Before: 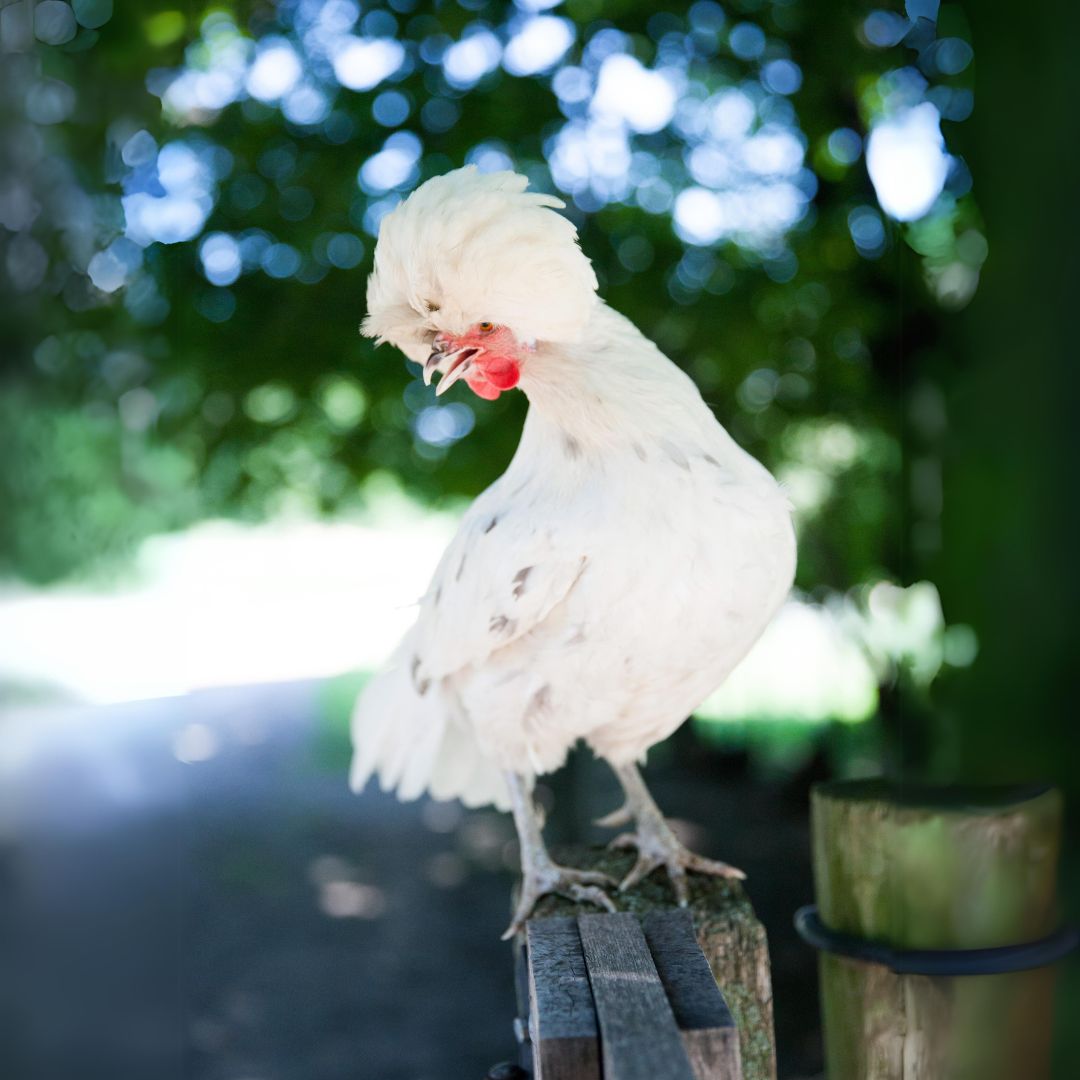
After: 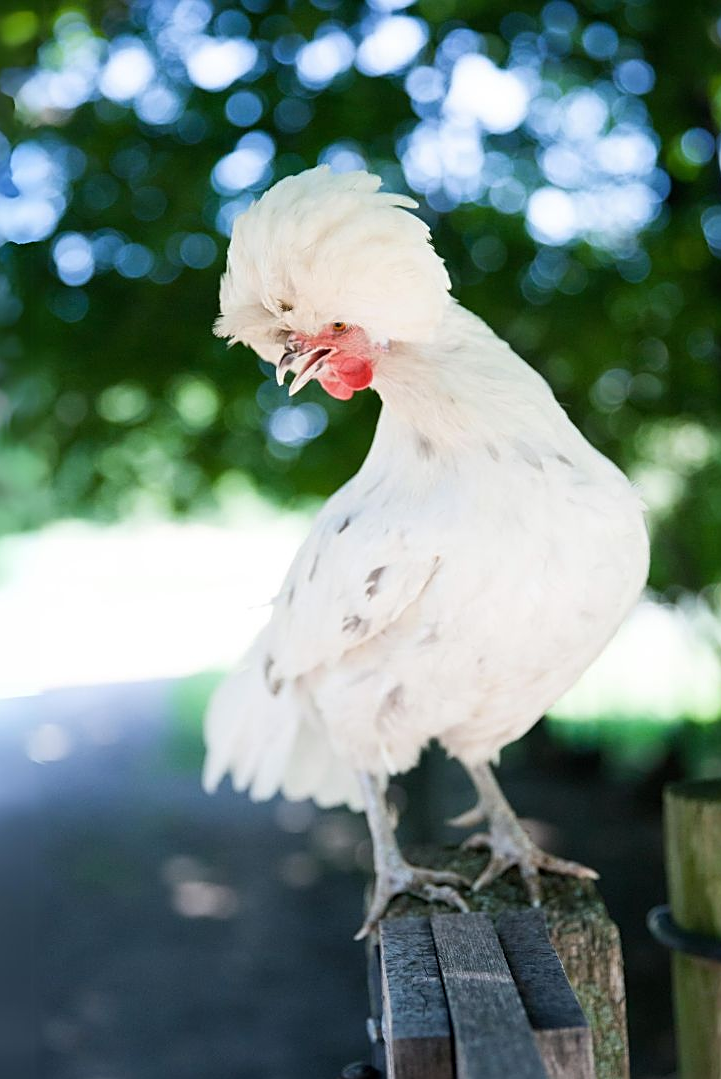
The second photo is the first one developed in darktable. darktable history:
sharpen: on, module defaults
crop and rotate: left 13.667%, right 19.493%
color zones: curves: ch1 [(0.077, 0.436) (0.25, 0.5) (0.75, 0.5)]
